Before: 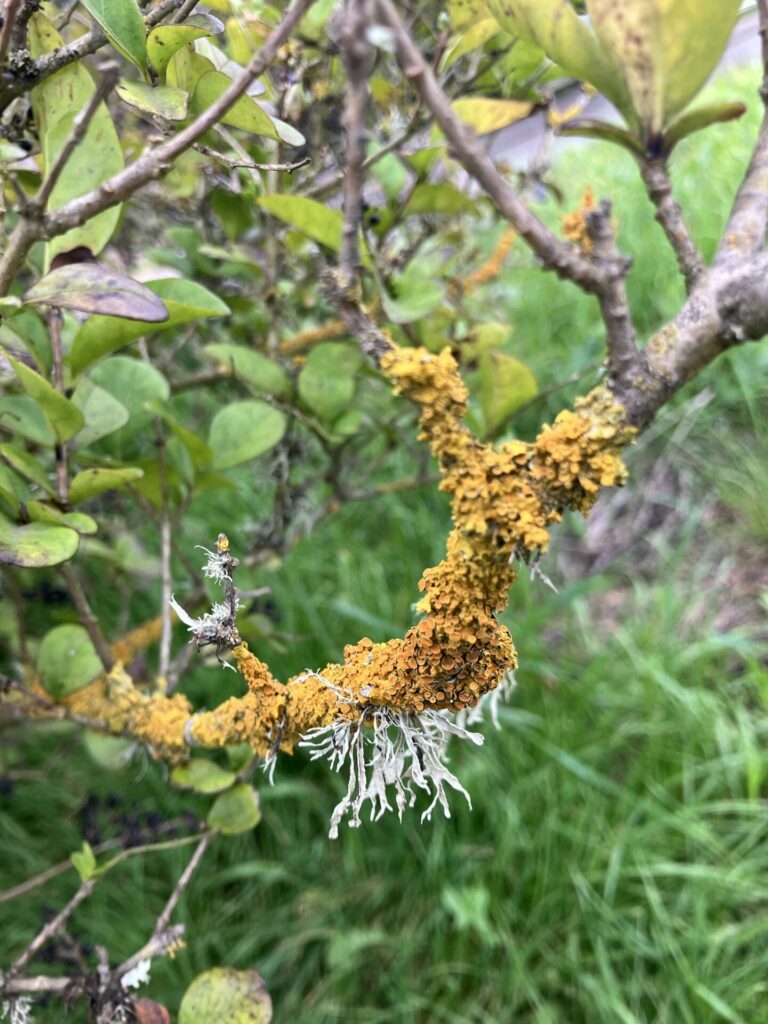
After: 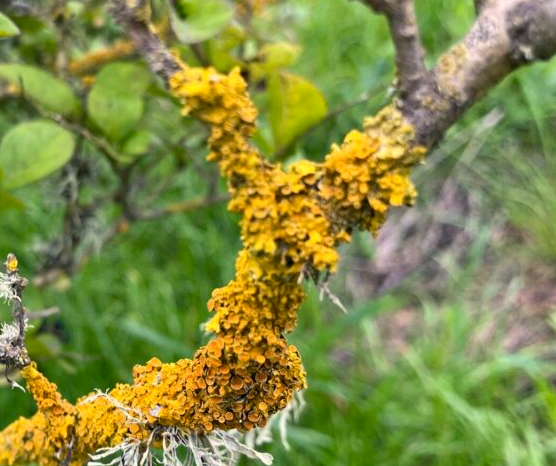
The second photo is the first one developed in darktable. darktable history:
crop and rotate: left 27.596%, top 27.397%, bottom 27.057%
color balance rgb: power › hue 329.25°, highlights gain › chroma 3.045%, highlights gain › hue 75.69°, perceptual saturation grading › global saturation 17.944%, global vibrance 20%
